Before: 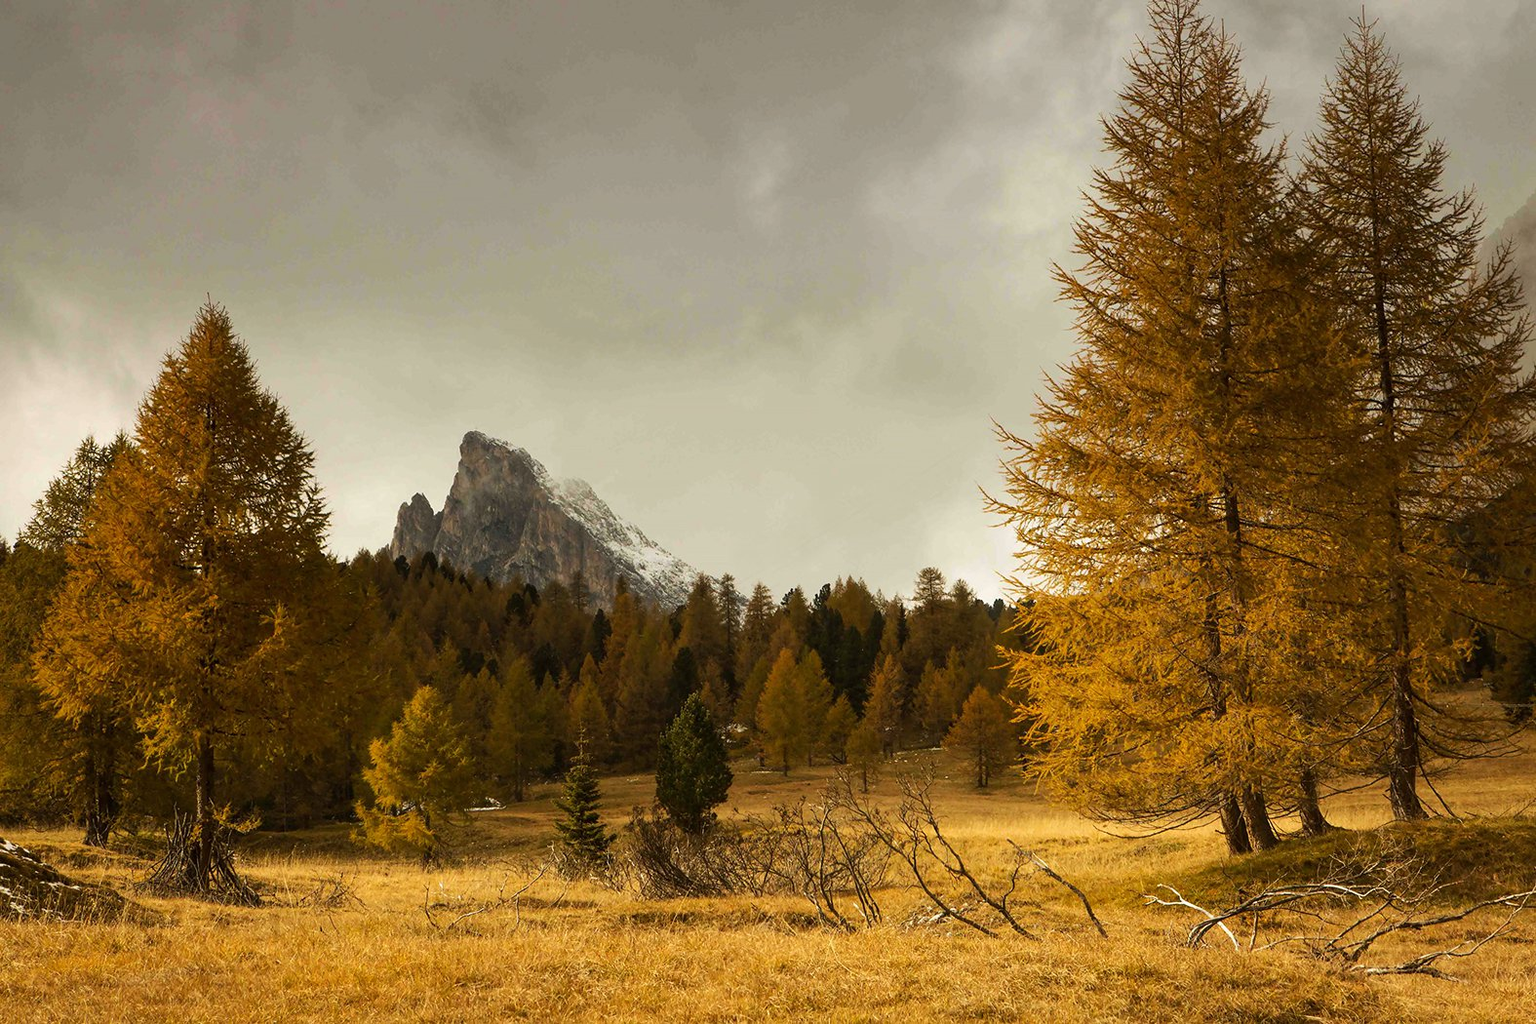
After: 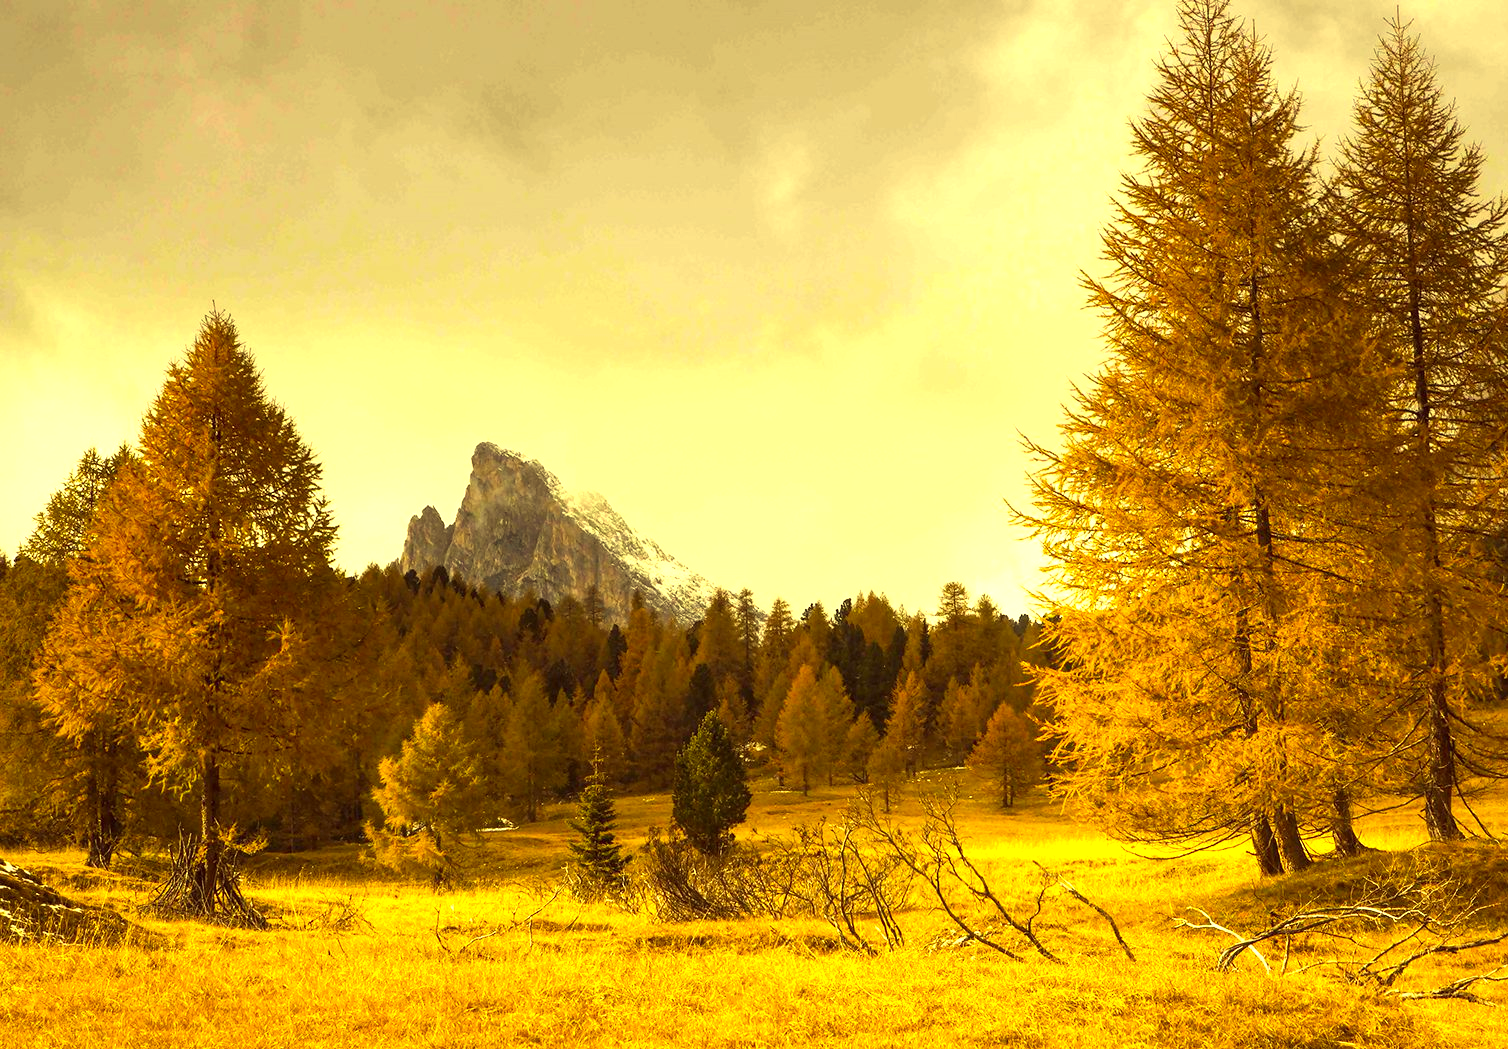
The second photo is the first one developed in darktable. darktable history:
color correction: highlights a* -0.543, highlights b* 39.59, shadows a* 9.81, shadows b* -0.631
exposure: black level correction 0, exposure 1.099 EV, compensate highlight preservation false
crop: right 4.24%, bottom 0.028%
